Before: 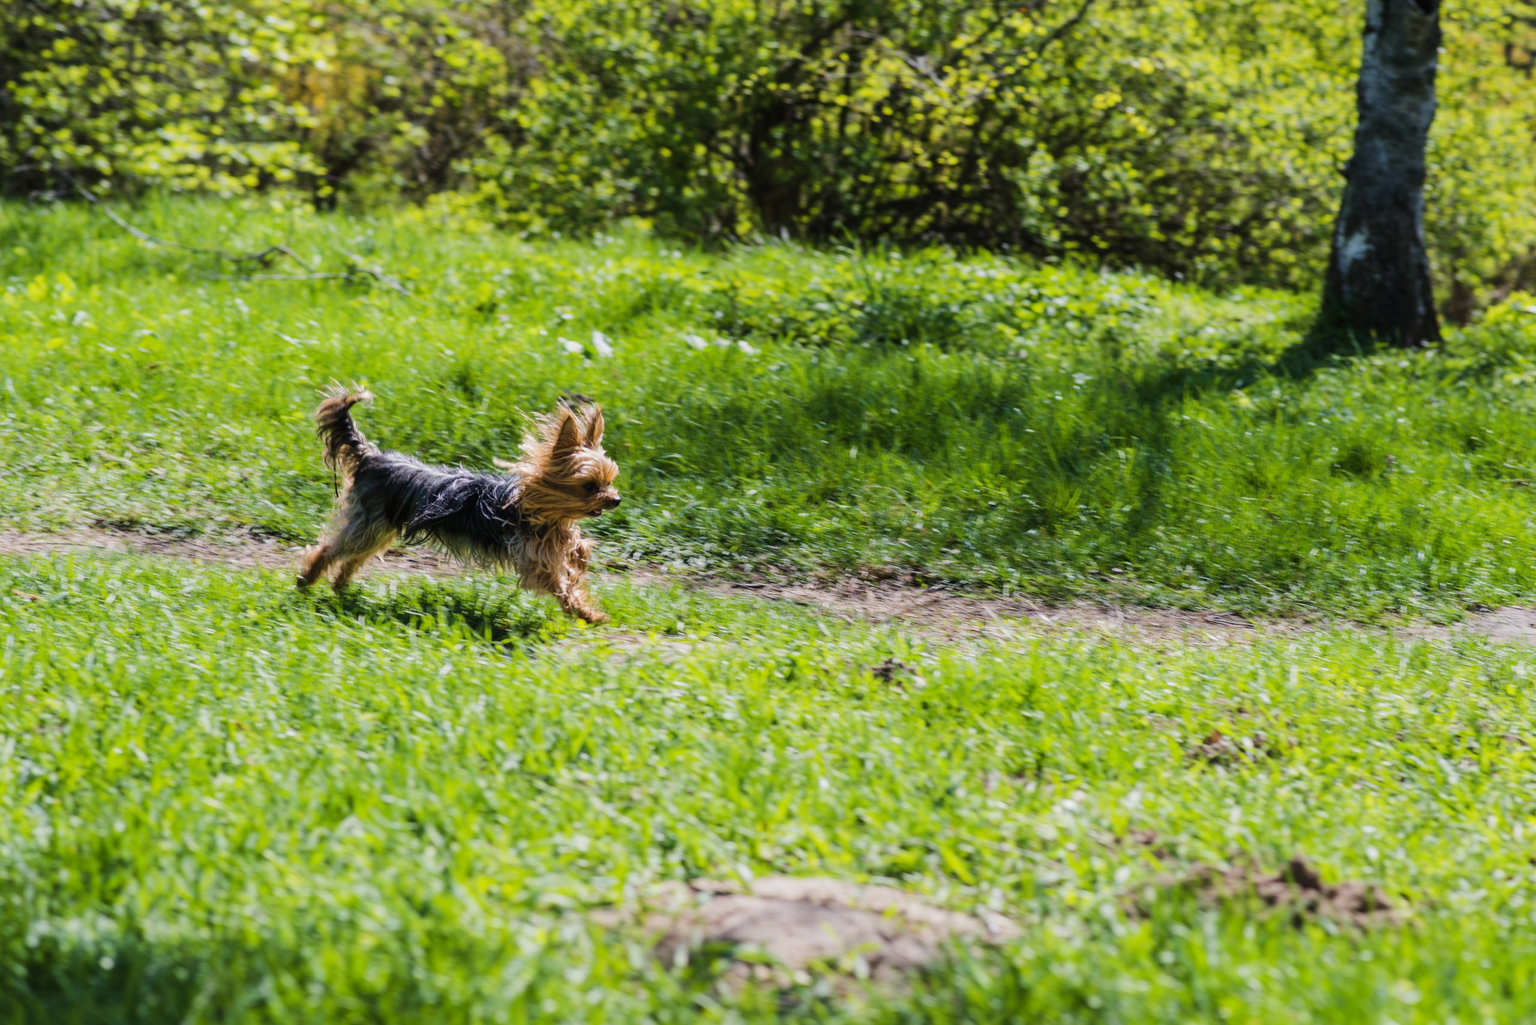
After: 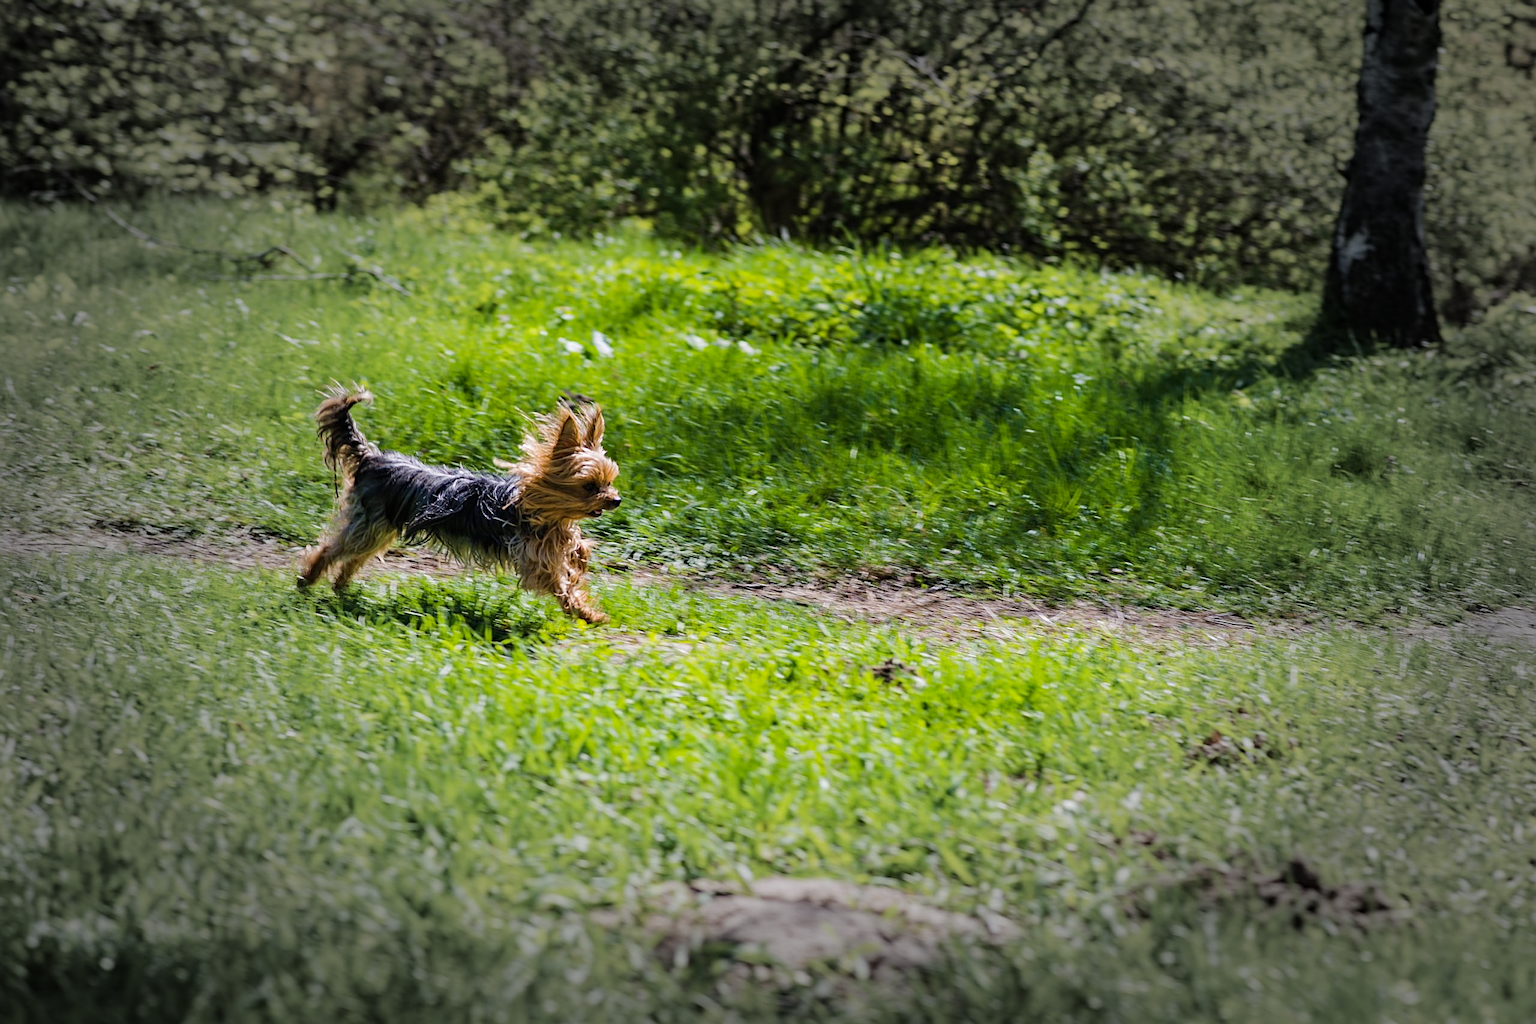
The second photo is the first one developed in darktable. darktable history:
vignetting: fall-off start 47.5%, brightness -0.614, saturation -0.677, automatic ratio true, width/height ratio 1.293, unbound false
crop: bottom 0.073%
haze removal: strength 0.293, distance 0.253, compatibility mode true, adaptive false
sharpen: on, module defaults
